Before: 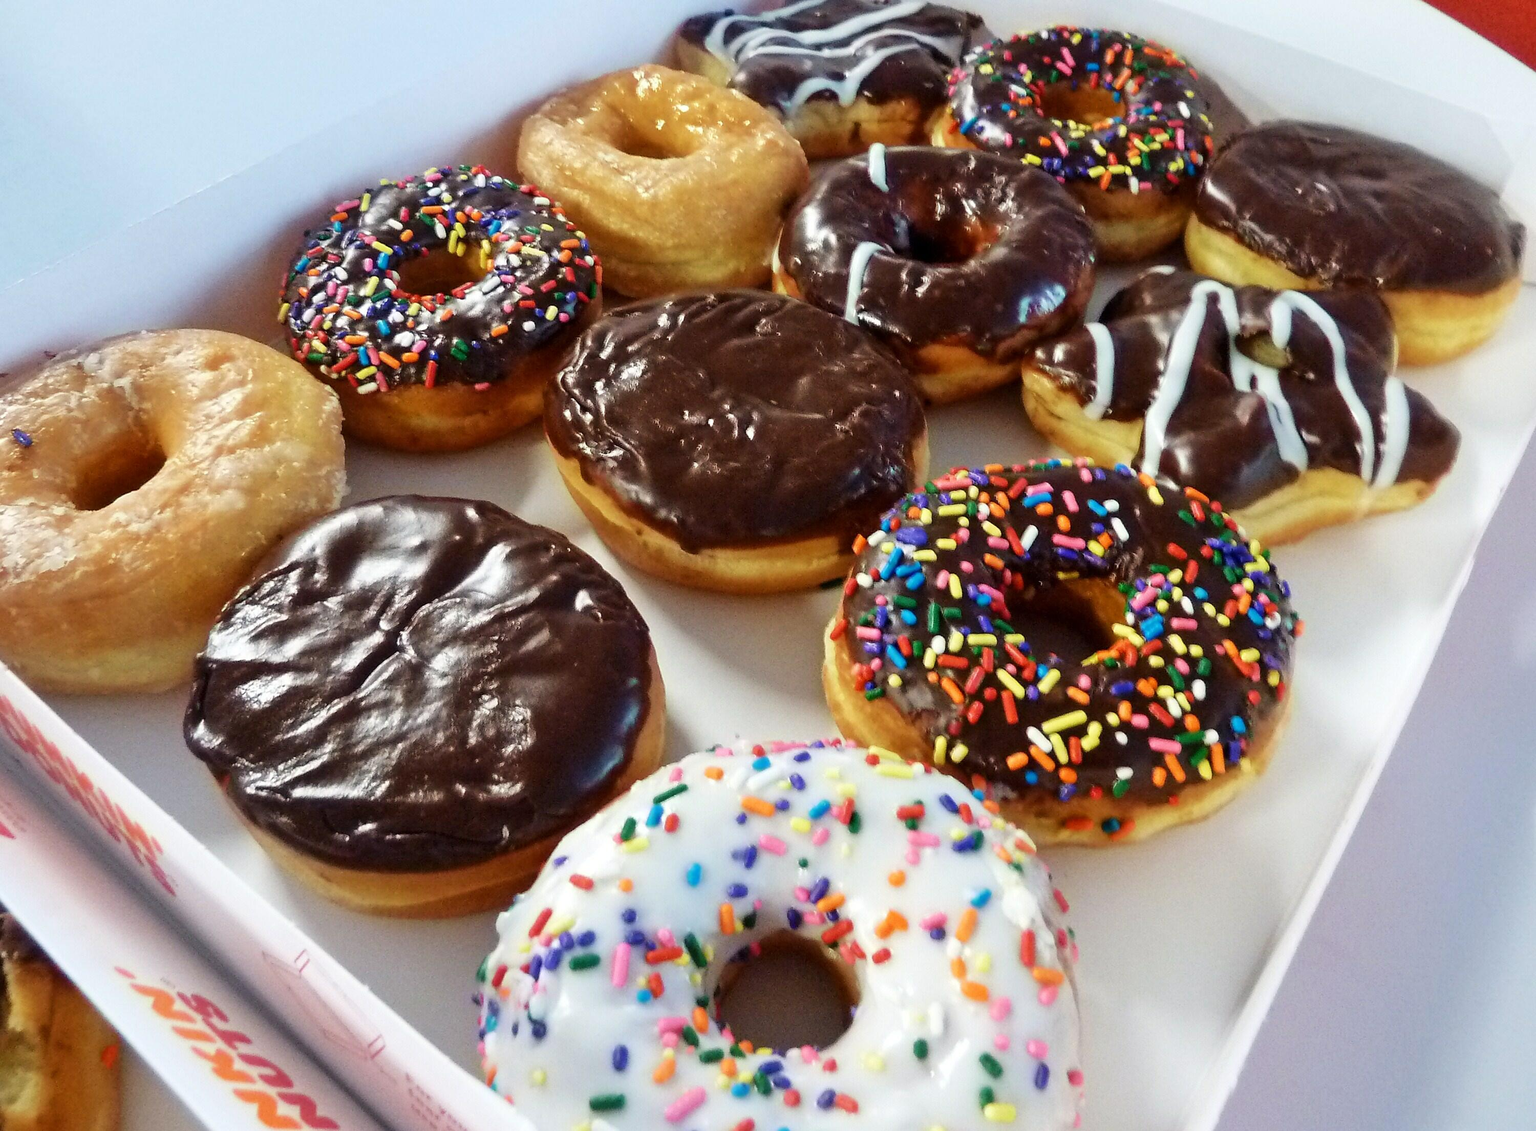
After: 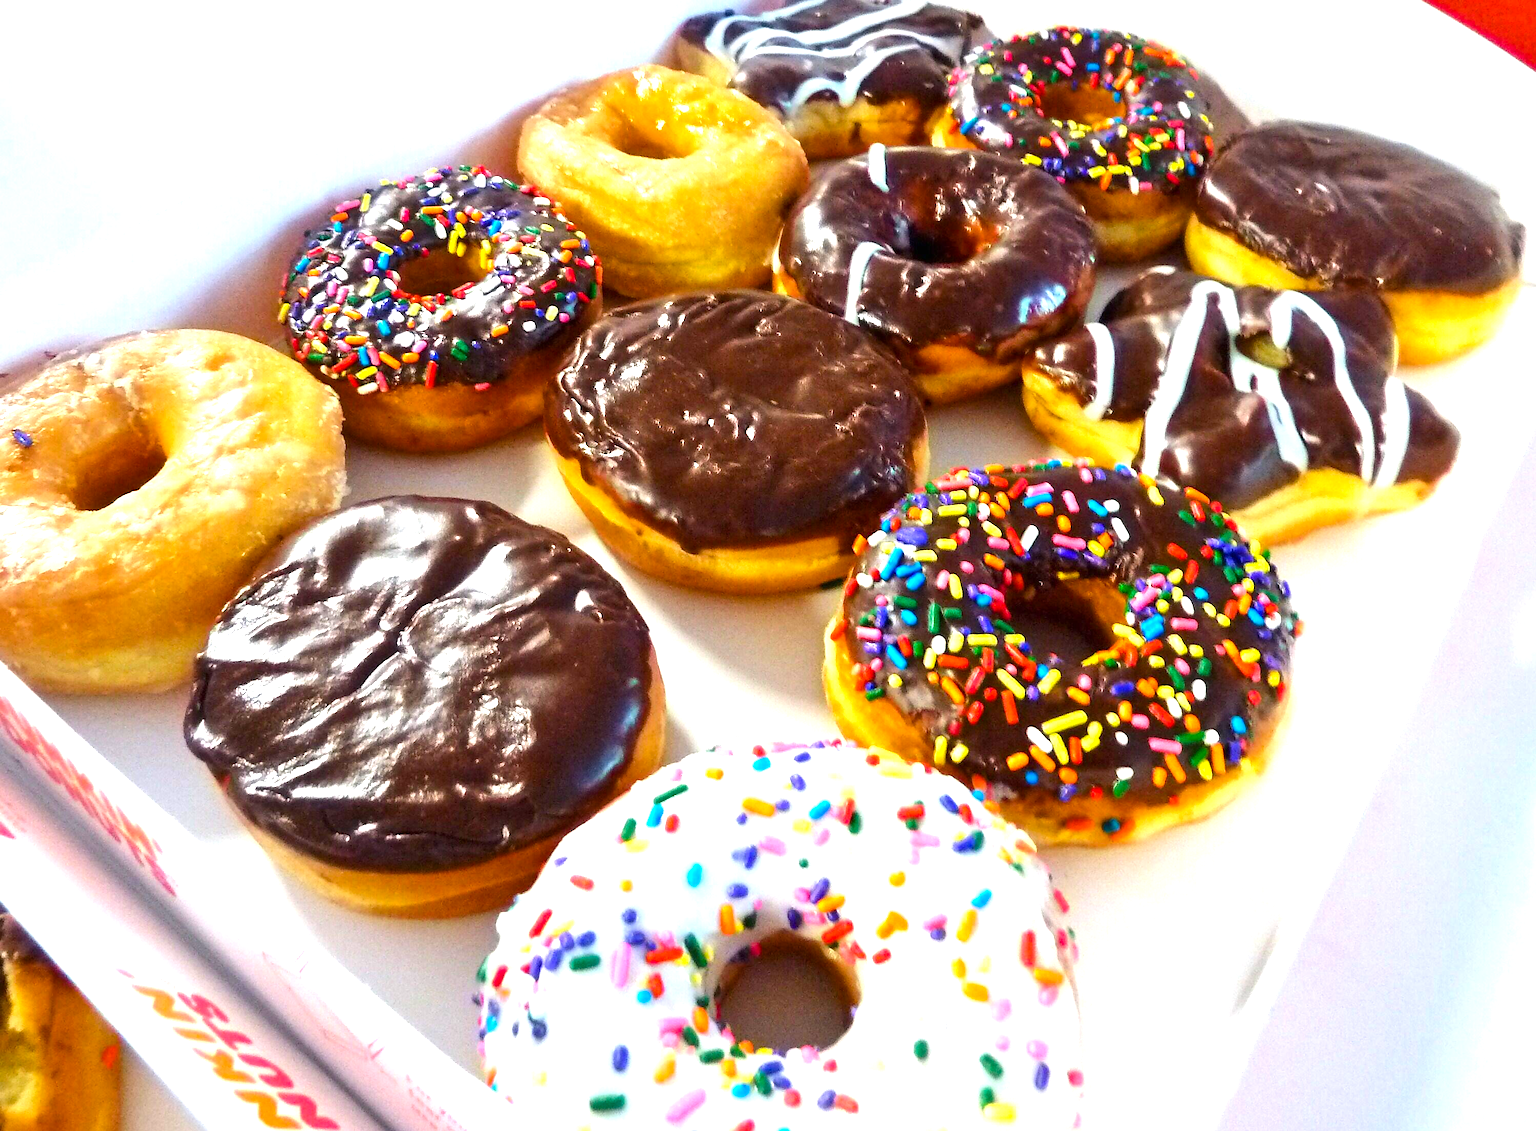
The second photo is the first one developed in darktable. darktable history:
exposure: black level correction 0, exposure 1.097 EV, compensate highlight preservation false
color balance rgb: shadows lift › hue 85.54°, perceptual saturation grading › global saturation 30.237%
